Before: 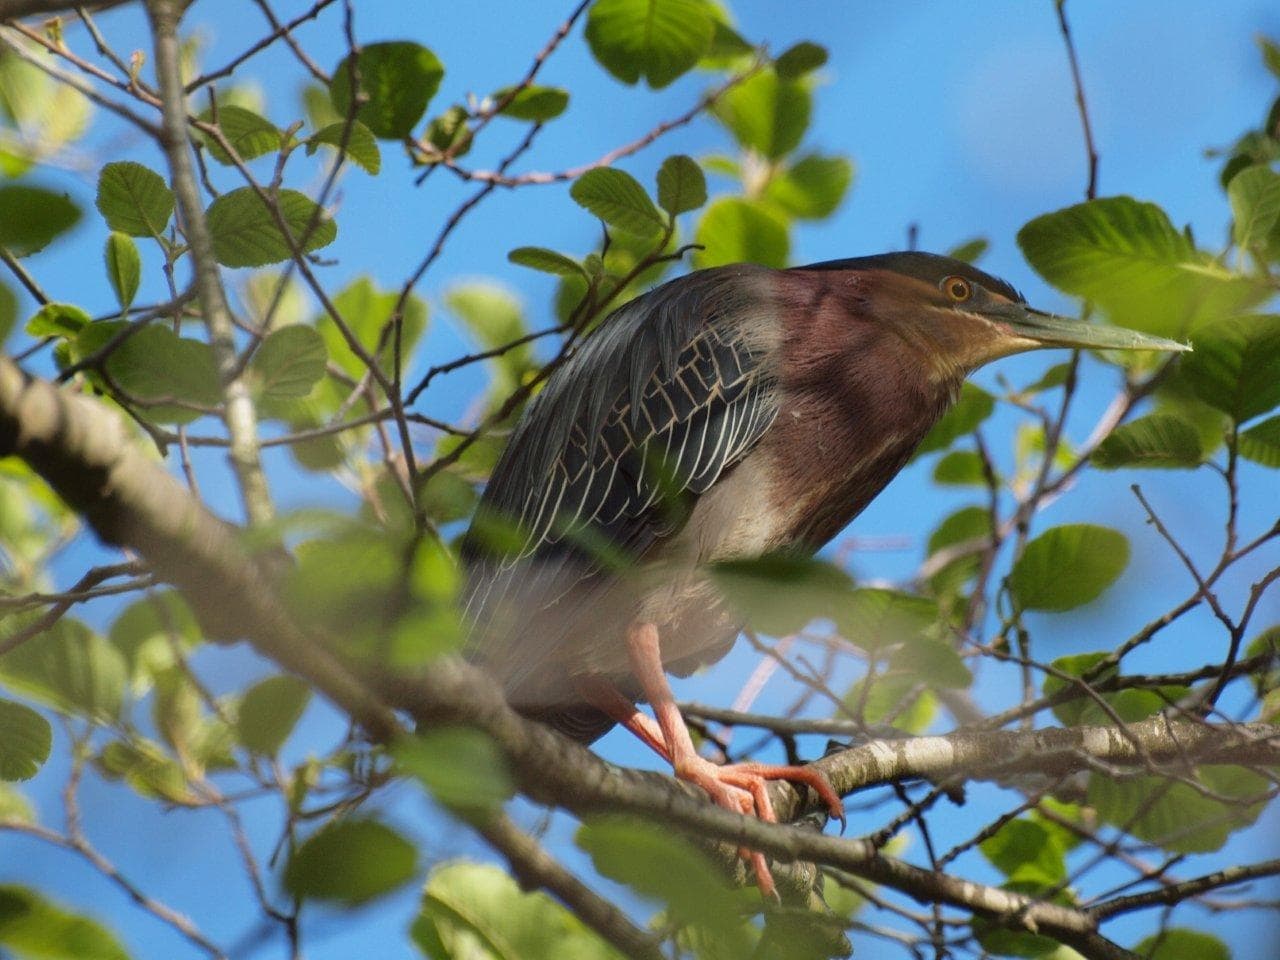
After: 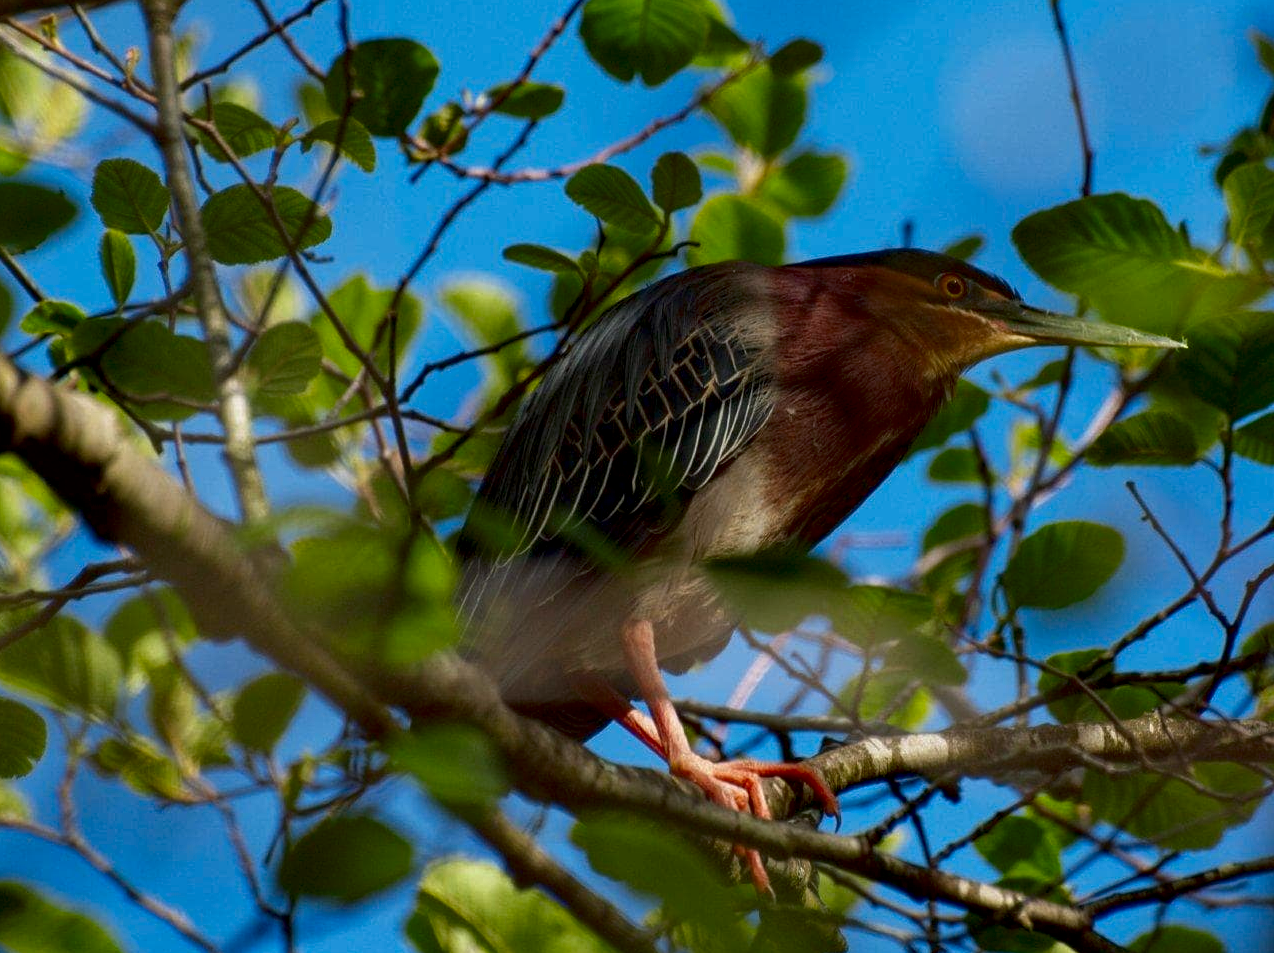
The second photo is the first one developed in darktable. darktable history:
crop and rotate: left 0.466%, top 0.387%, bottom 0.27%
local contrast: highlights 100%, shadows 99%, detail 120%, midtone range 0.2
contrast brightness saturation: brightness -0.252, saturation 0.199
exposure: black level correction 0.01, exposure 0.017 EV, compensate exposure bias true, compensate highlight preservation false
